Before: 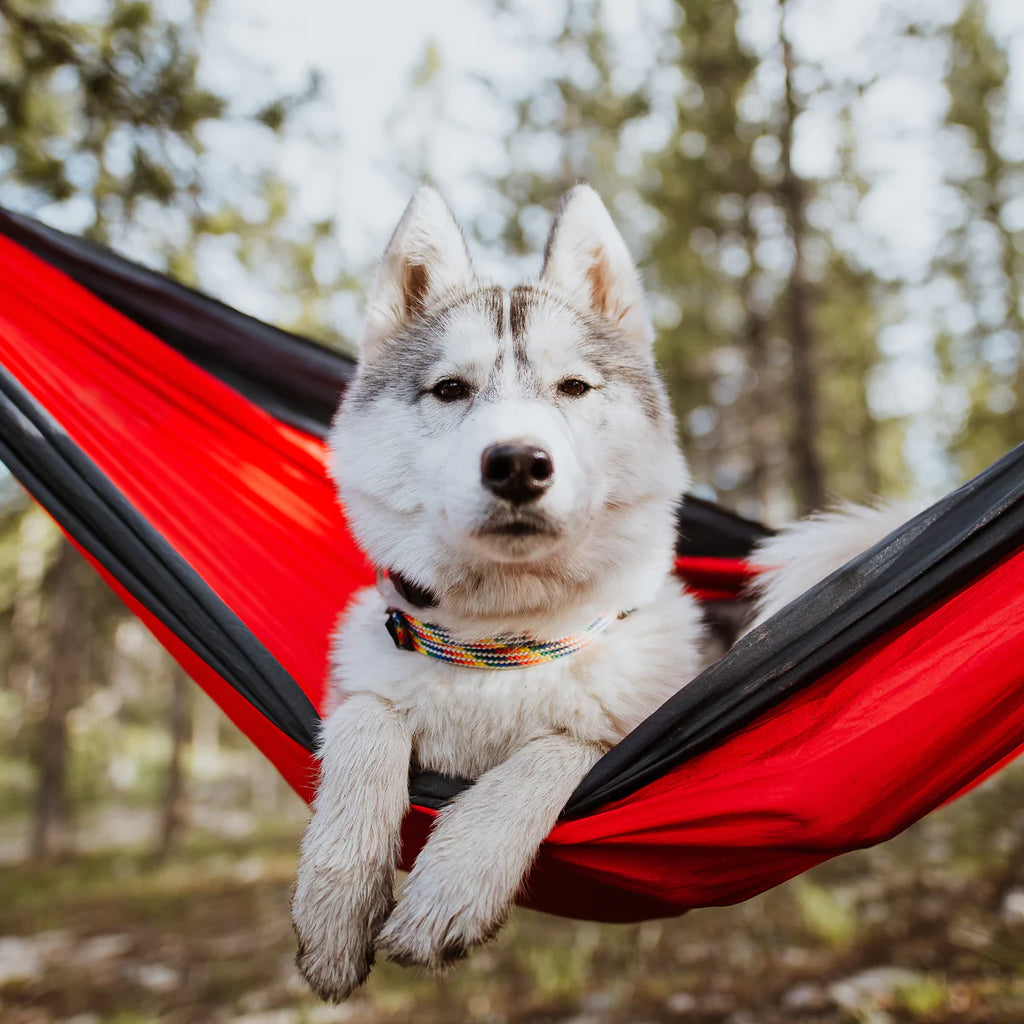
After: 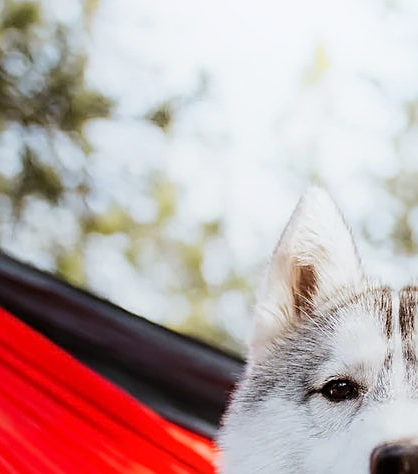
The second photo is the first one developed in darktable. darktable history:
sharpen: on, module defaults
shadows and highlights: shadows -42.05, highlights 63.91, soften with gaussian
crop and rotate: left 10.86%, top 0.068%, right 48.261%, bottom 53.6%
